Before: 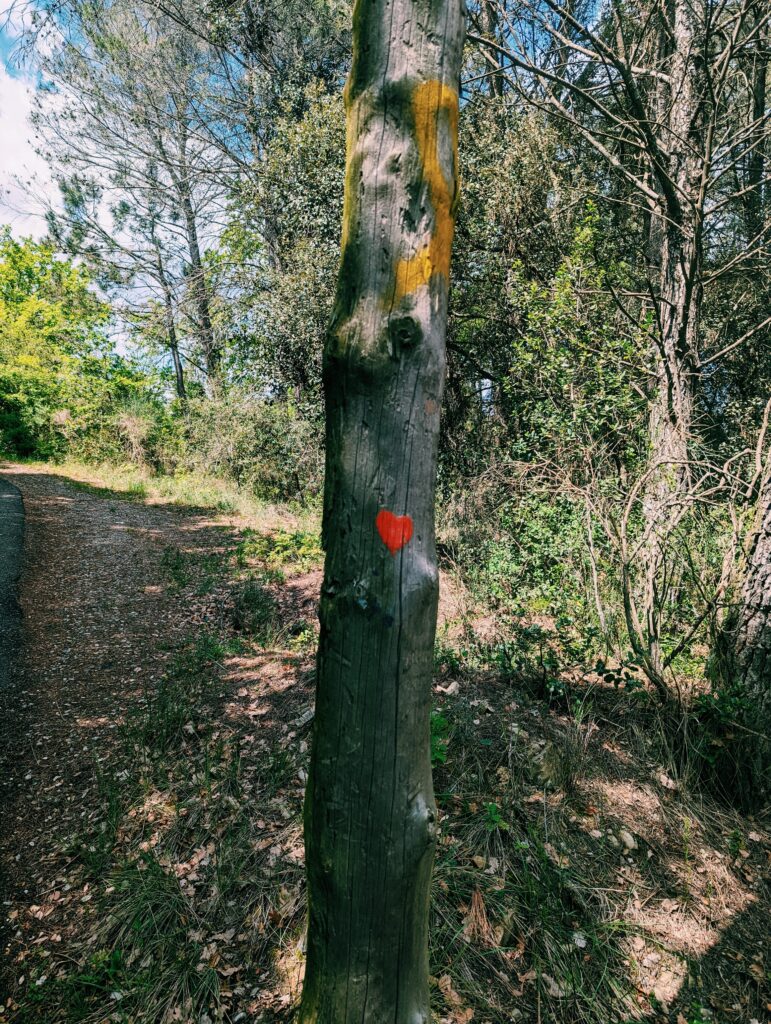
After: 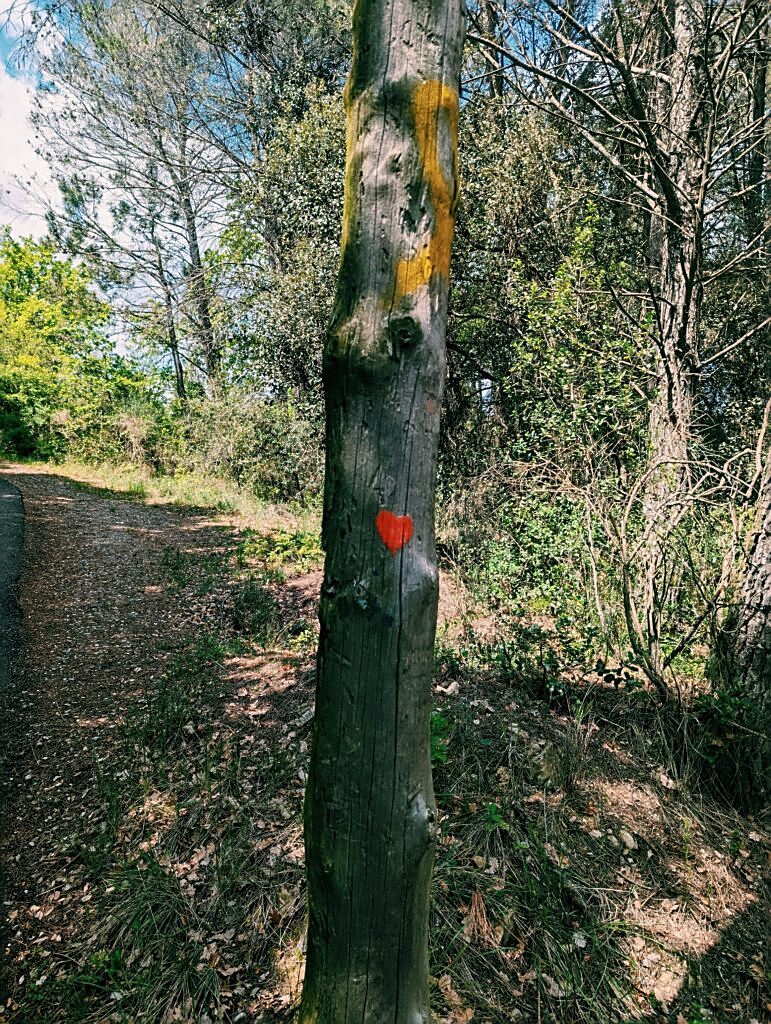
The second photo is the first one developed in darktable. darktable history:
color correction: highlights b* 3
sharpen: on, module defaults
